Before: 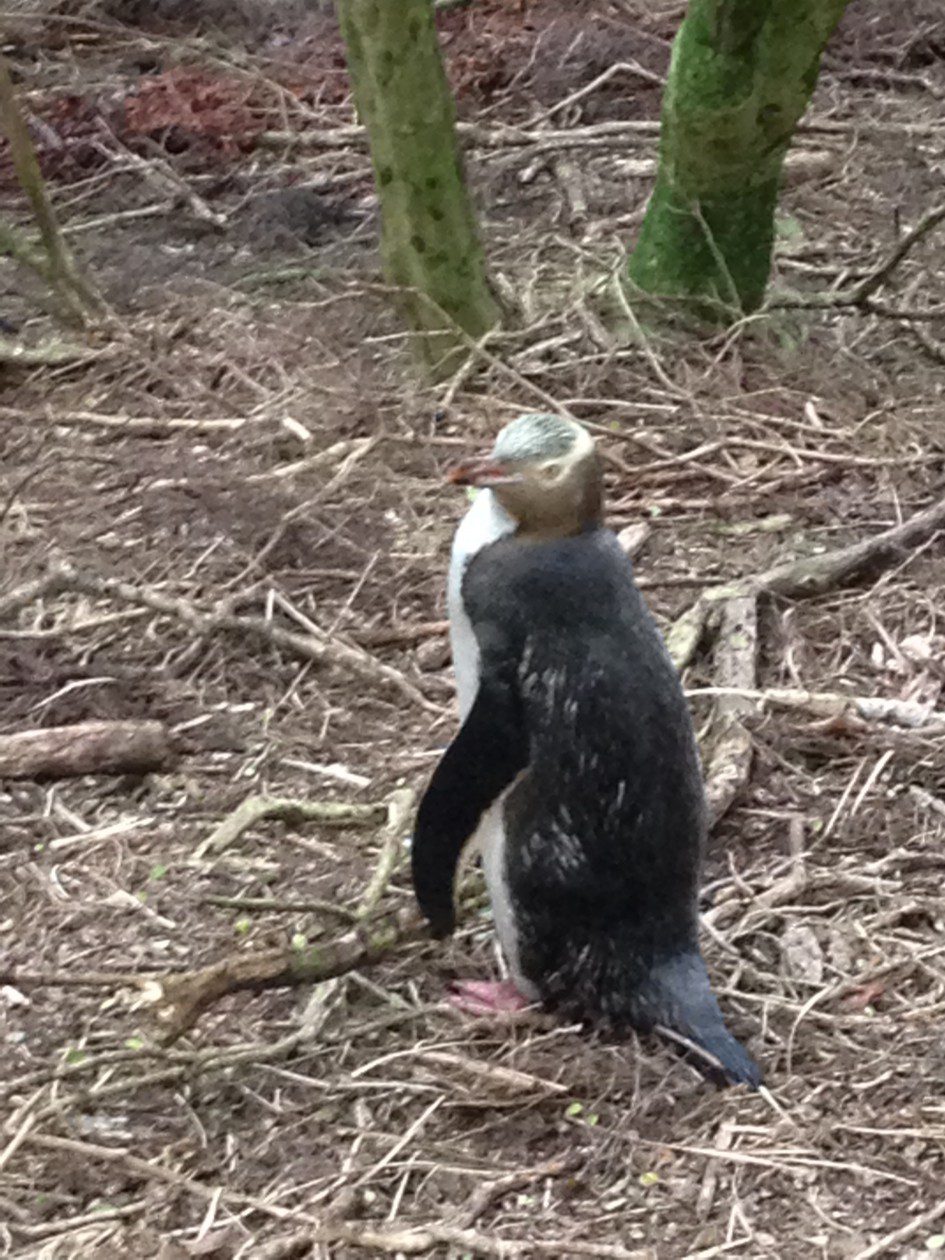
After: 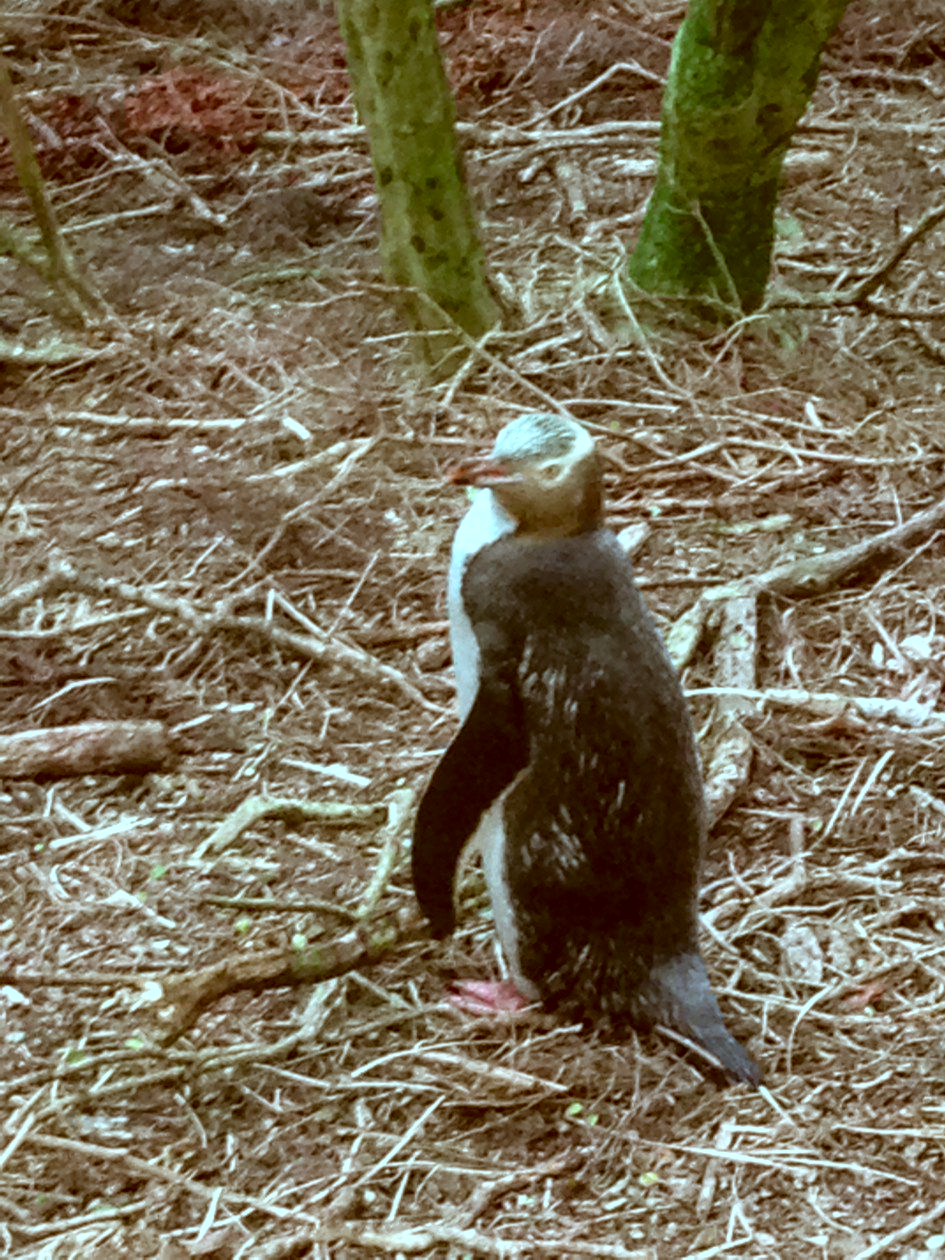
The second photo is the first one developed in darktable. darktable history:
contrast brightness saturation: contrast 0.08, saturation 0.2
local contrast: on, module defaults
color correction: highlights a* -14.62, highlights b* -16.22, shadows a* 10.12, shadows b* 29.4
